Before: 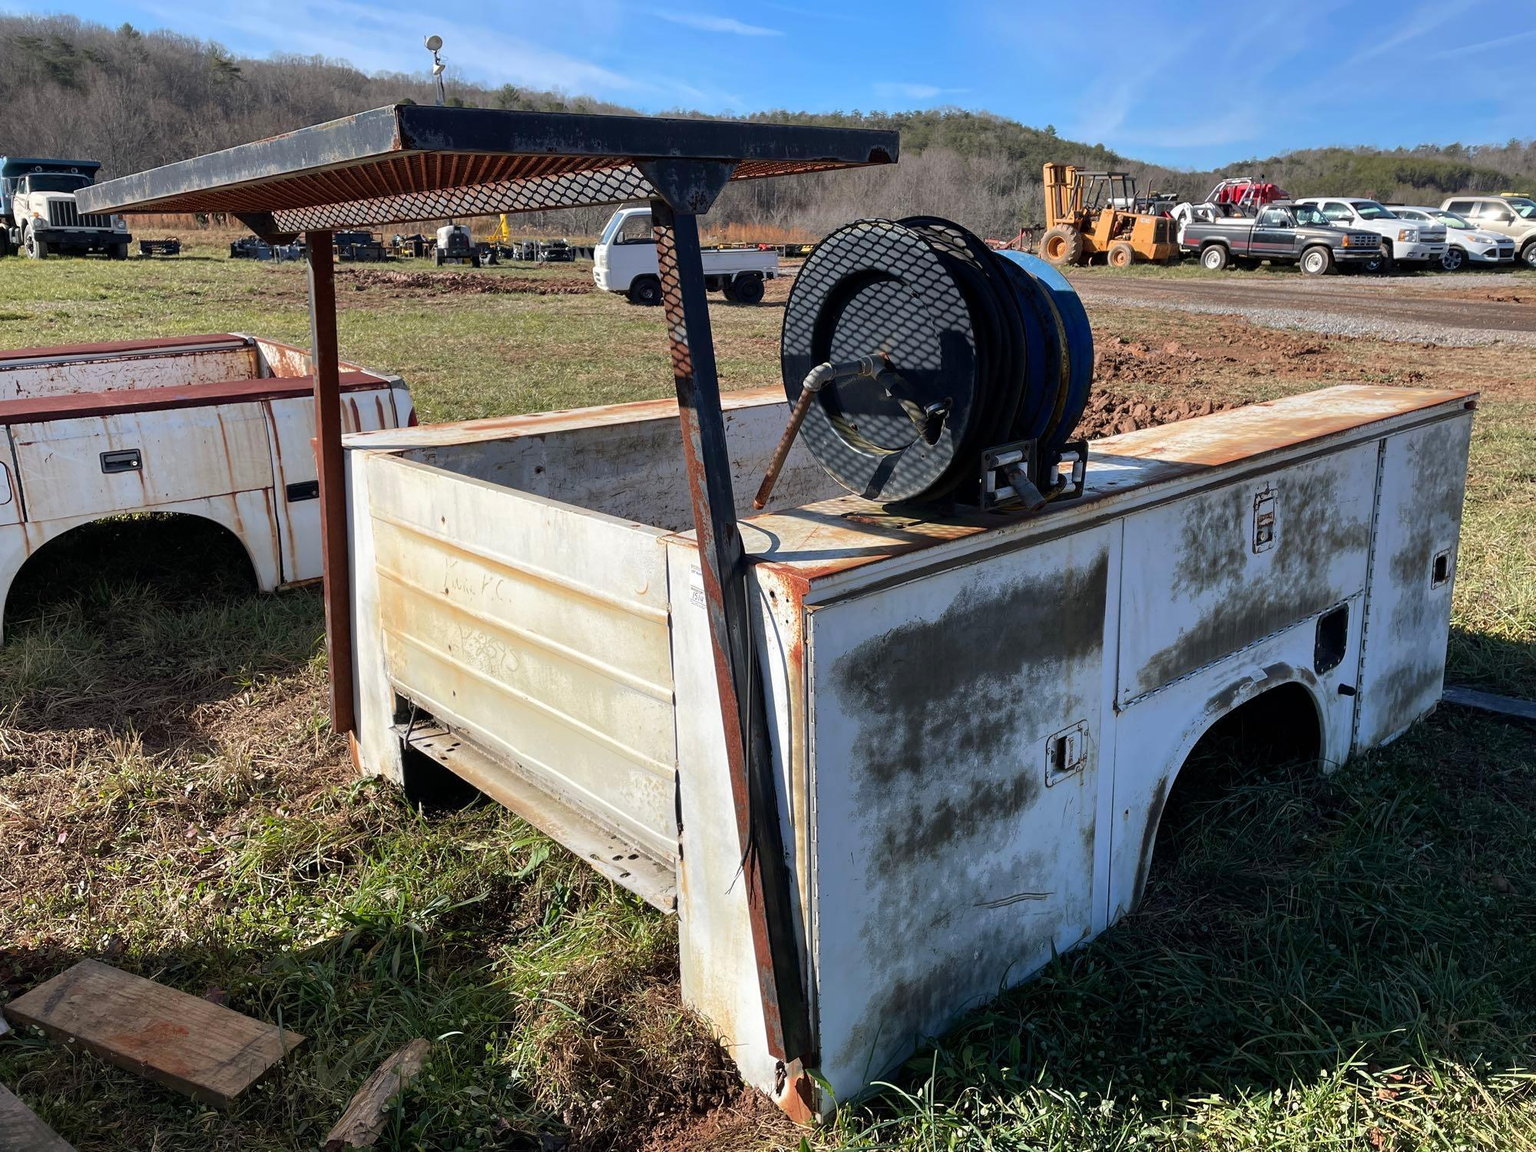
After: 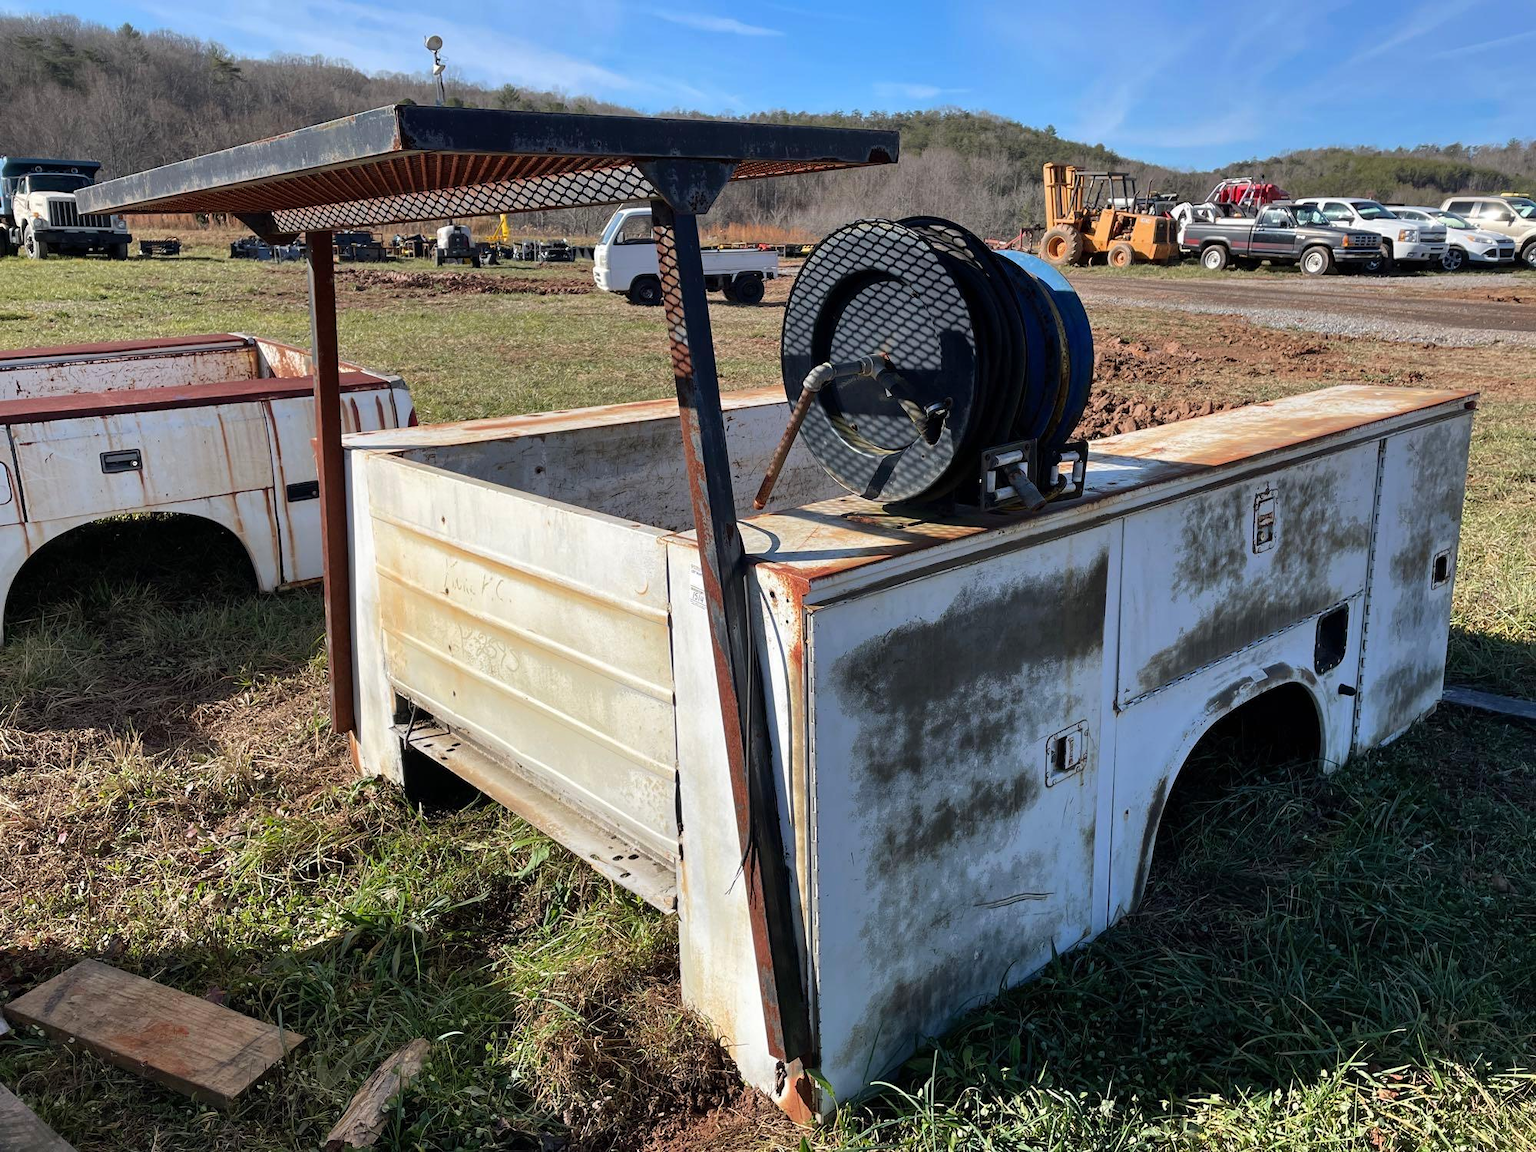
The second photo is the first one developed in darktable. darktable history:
shadows and highlights: shadows 37.41, highlights -27.38, soften with gaussian
